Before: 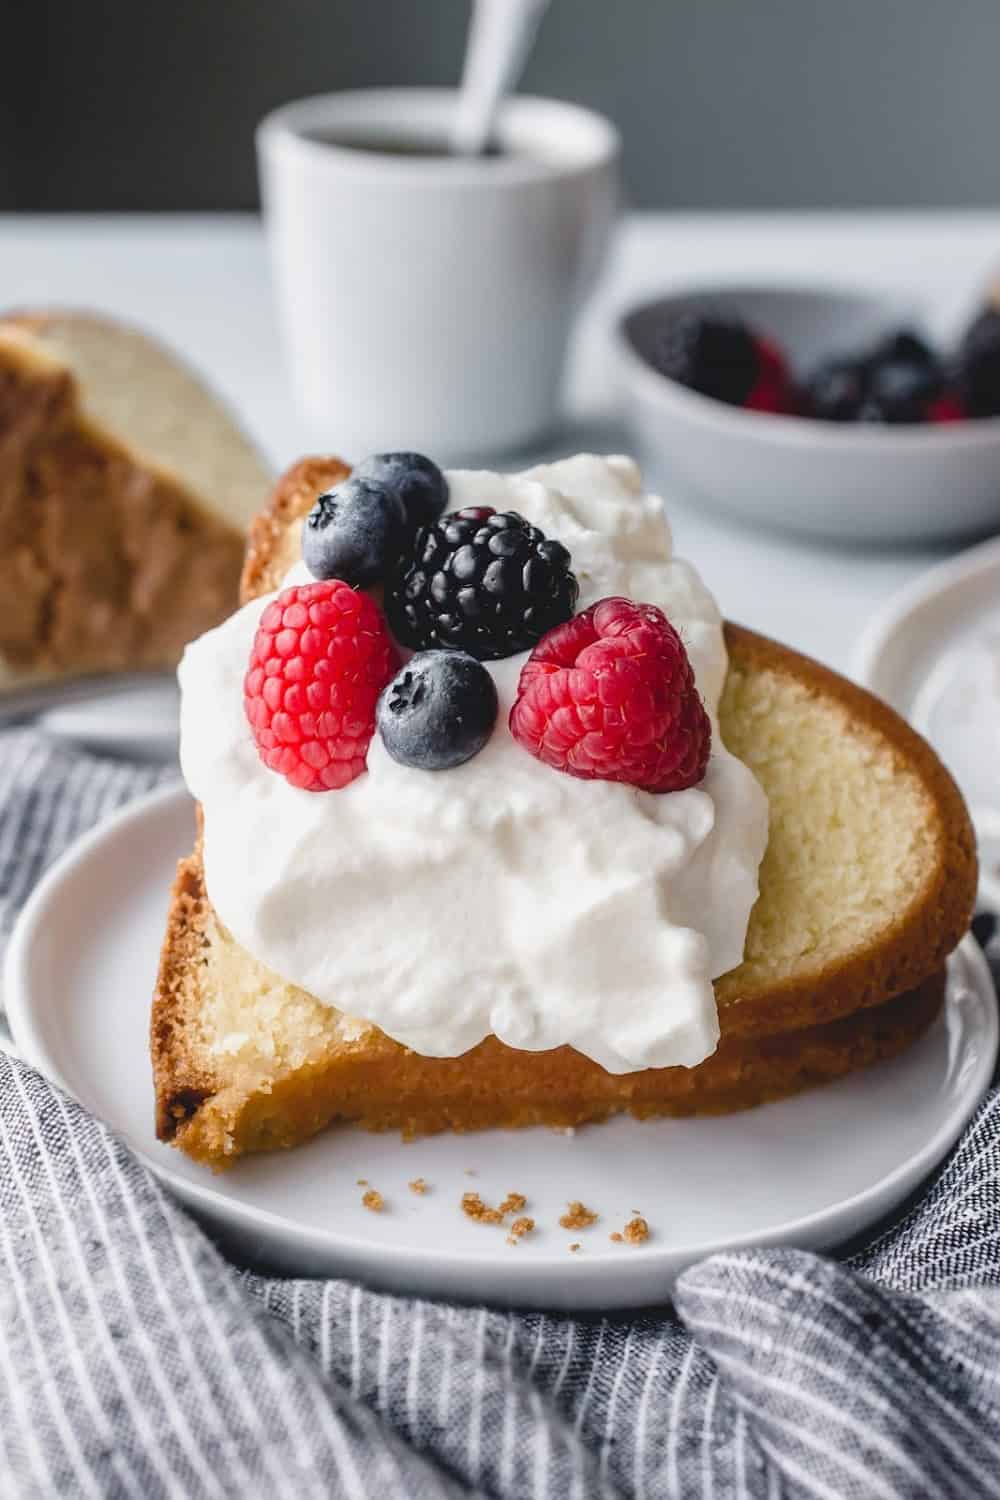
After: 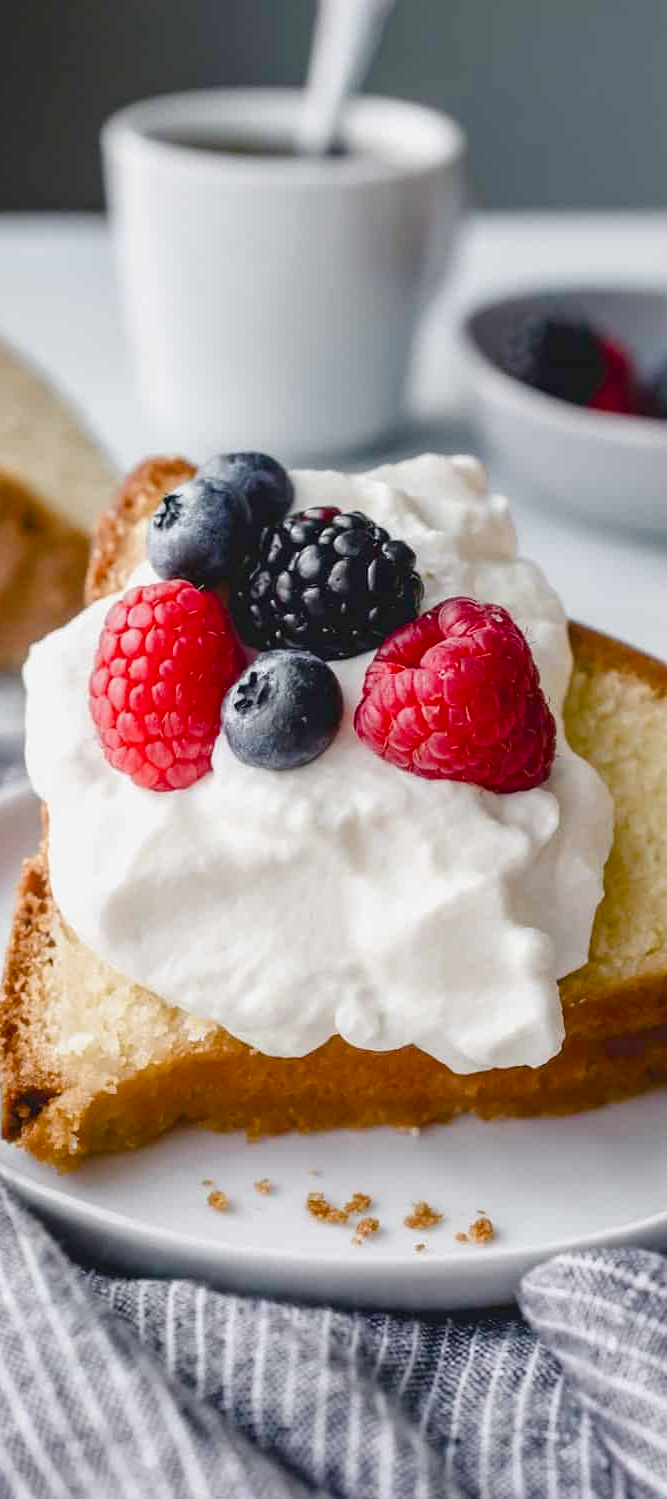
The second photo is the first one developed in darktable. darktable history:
crop and rotate: left 15.59%, right 17.704%
color balance rgb: perceptual saturation grading › global saturation 20%, perceptual saturation grading › highlights -50.423%, perceptual saturation grading › shadows 30.548%, global vibrance 20%
